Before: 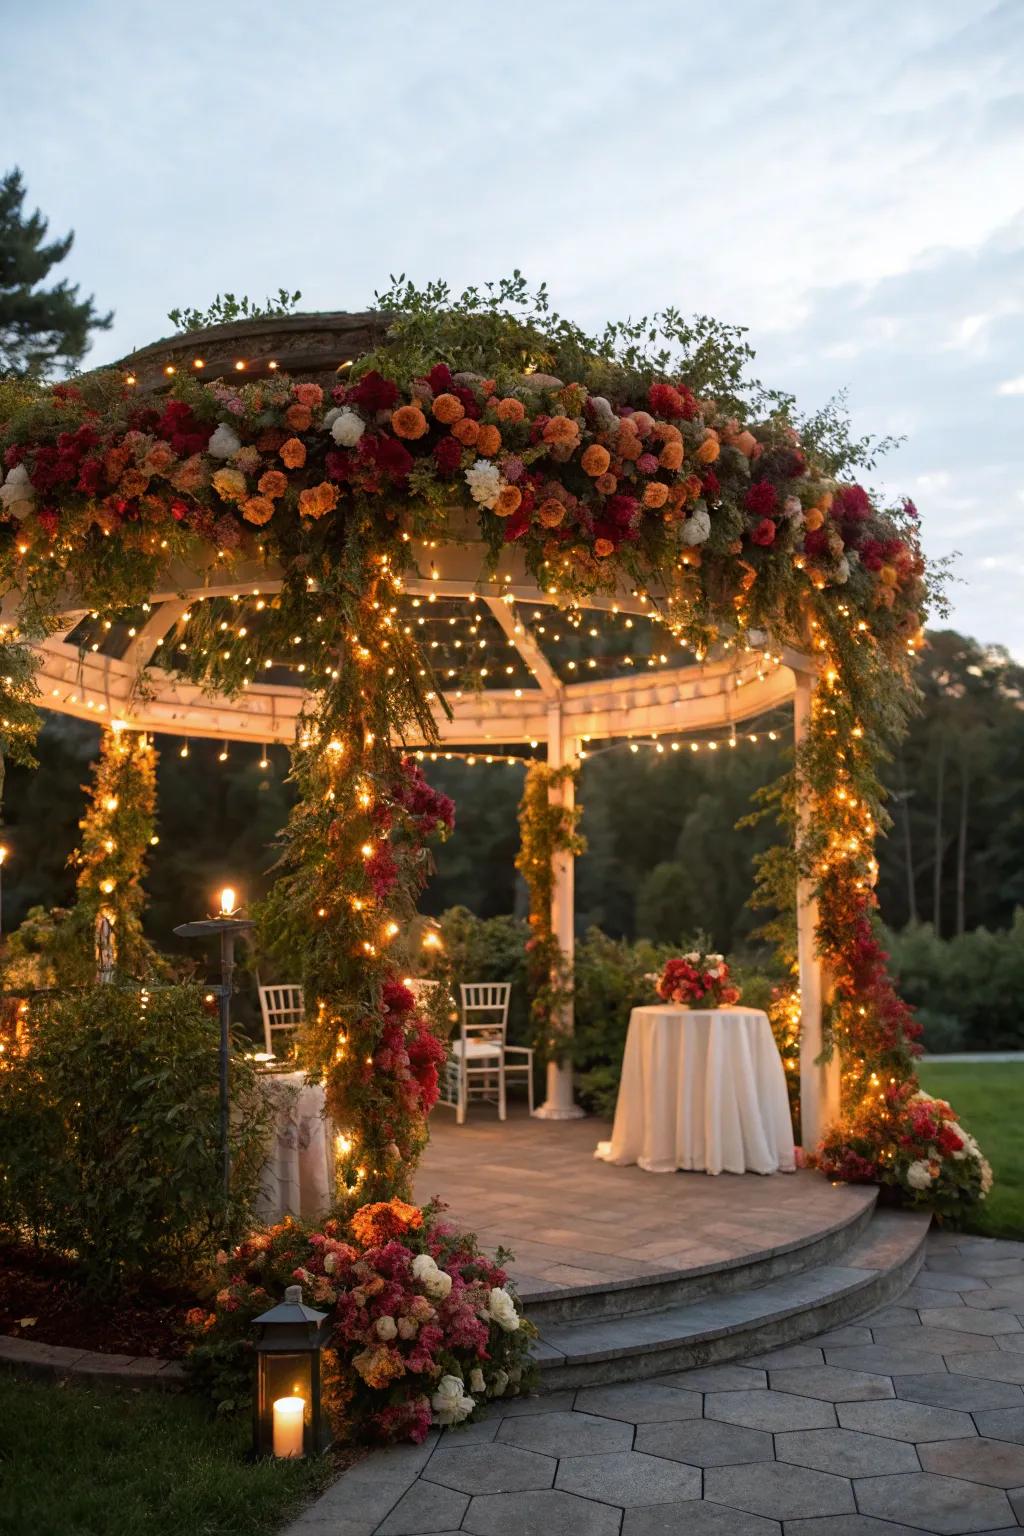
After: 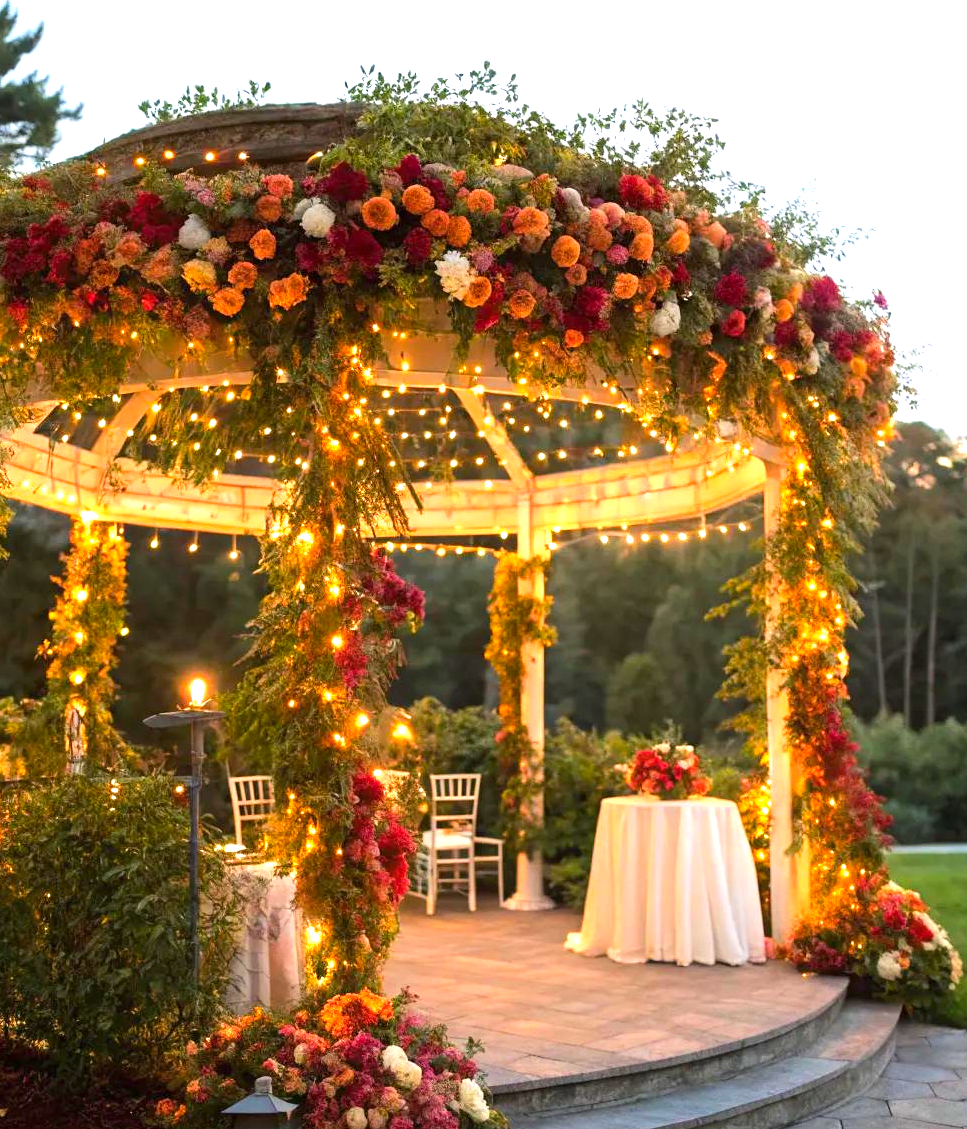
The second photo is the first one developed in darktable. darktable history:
base curve: curves: ch0 [(0, 0) (0.303, 0.277) (1, 1)], preserve colors none
crop and rotate: left 2.962%, top 13.666%, right 2.515%, bottom 12.806%
color balance rgb: perceptual saturation grading › global saturation -0.118%, perceptual brilliance grading › global brilliance 18.34%, global vibrance 22.852%
tone equalizer: -8 EV 1.03 EV, -7 EV 1.02 EV, -6 EV 1.02 EV, -5 EV 1.02 EV, -4 EV 1.01 EV, -3 EV 0.759 EV, -2 EV 0.473 EV, -1 EV 0.247 EV, edges refinement/feathering 500, mask exposure compensation -1.57 EV, preserve details no
